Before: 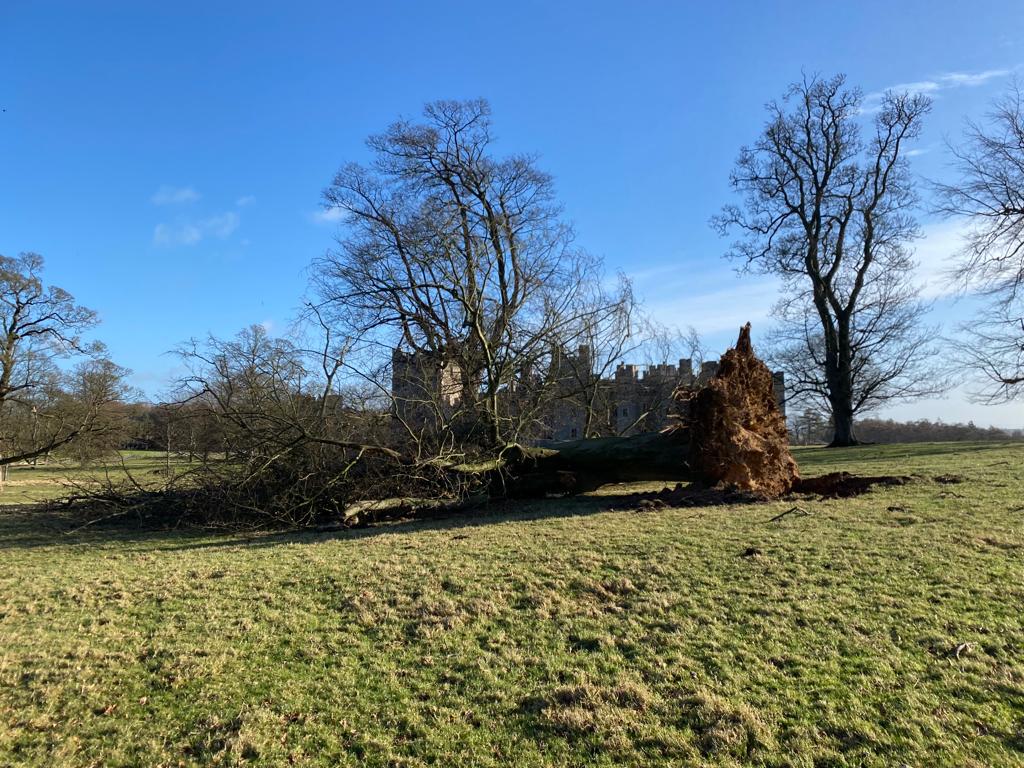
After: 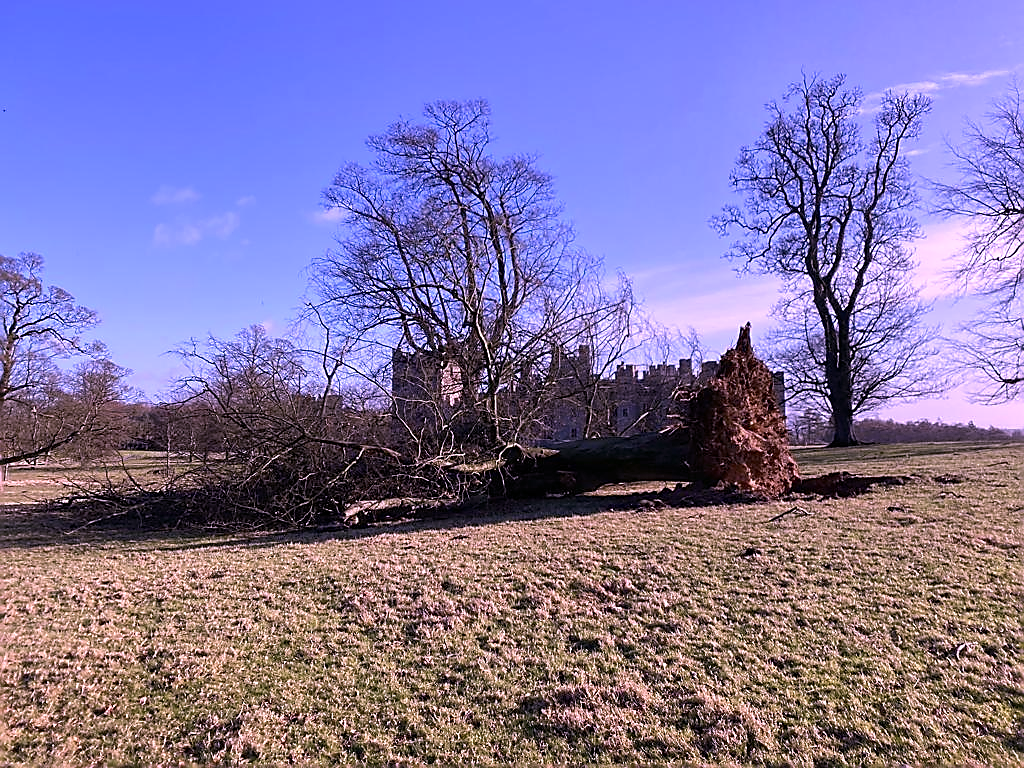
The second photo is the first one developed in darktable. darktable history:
sharpen: radius 1.409, amount 1.262, threshold 0.822
color calibration: output R [1.107, -0.012, -0.003, 0], output B [0, 0, 1.308, 0], illuminant as shot in camera, x 0.363, y 0.384, temperature 4545.71 K
